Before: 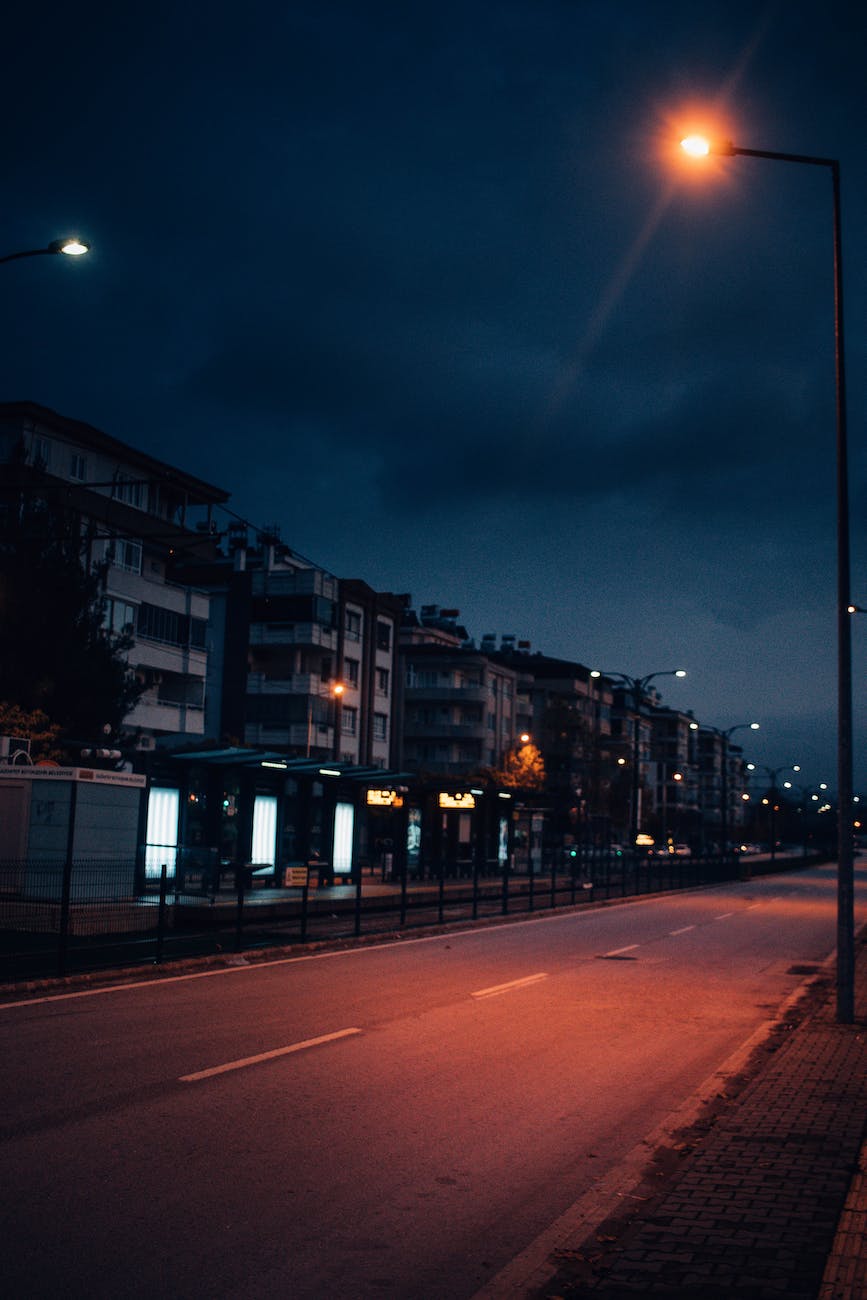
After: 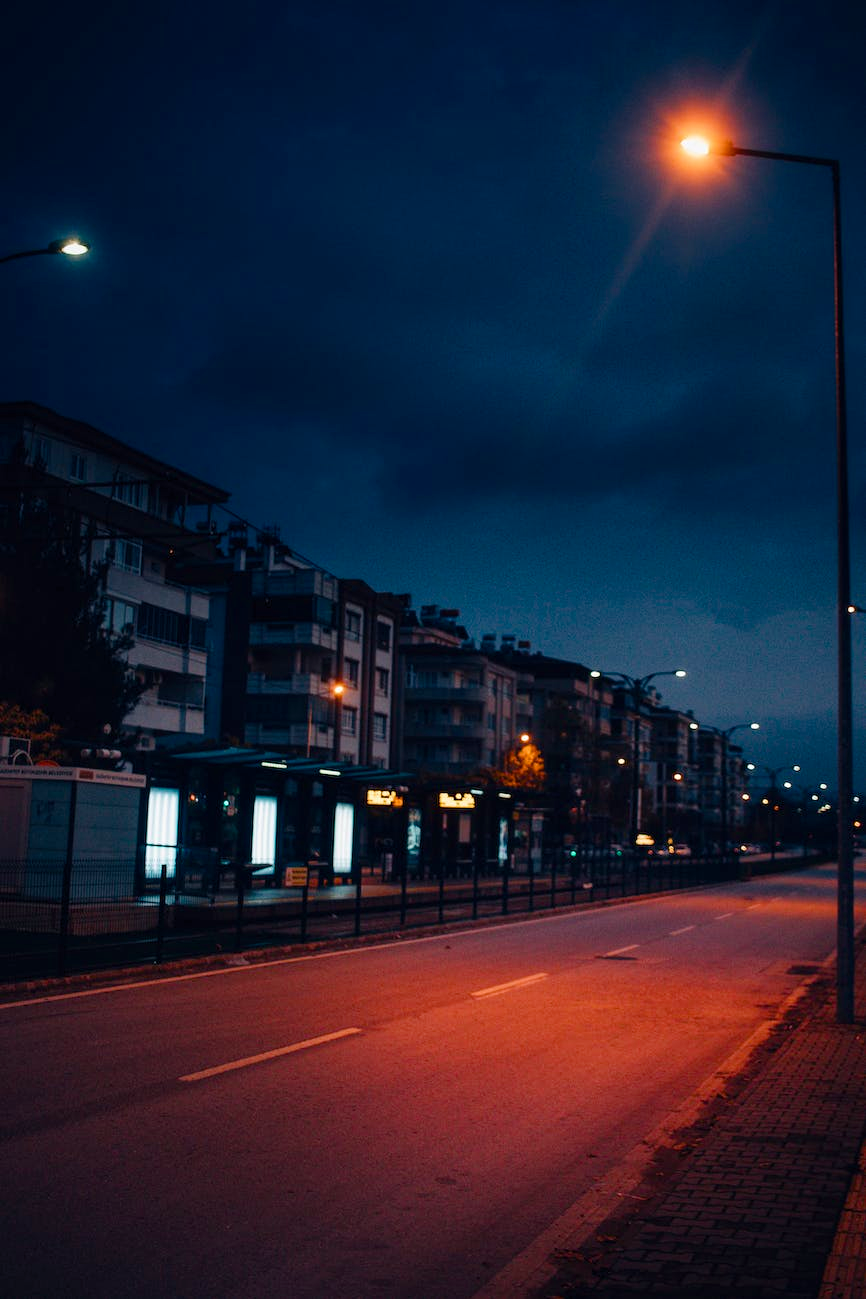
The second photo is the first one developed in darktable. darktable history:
color balance rgb: perceptual saturation grading › global saturation 20%, perceptual saturation grading › highlights -25.257%, perceptual saturation grading › shadows 25.777%, global vibrance 20%
